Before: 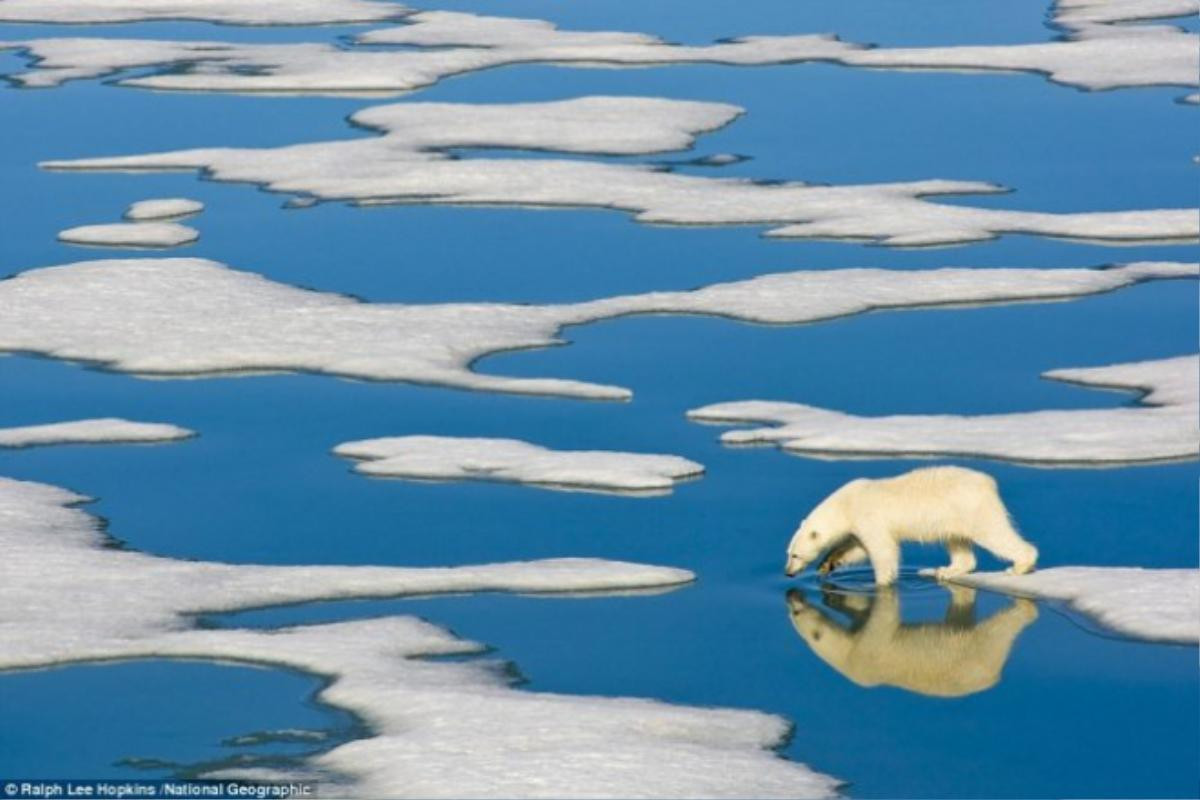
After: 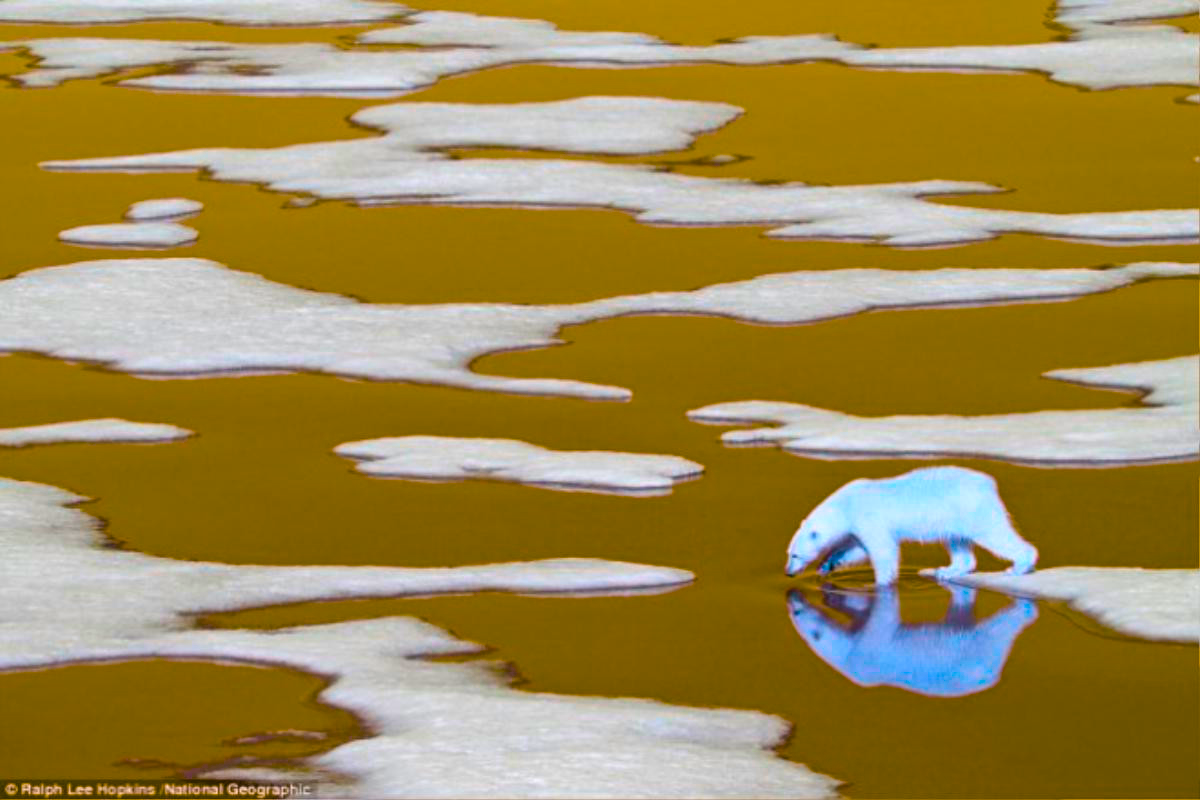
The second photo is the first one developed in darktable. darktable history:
color balance rgb: global offset › luminance 0.23%, perceptual saturation grading › global saturation 35.758%, perceptual saturation grading › shadows 35.585%, hue shift 178.08°, global vibrance 49.361%, contrast 0.632%
